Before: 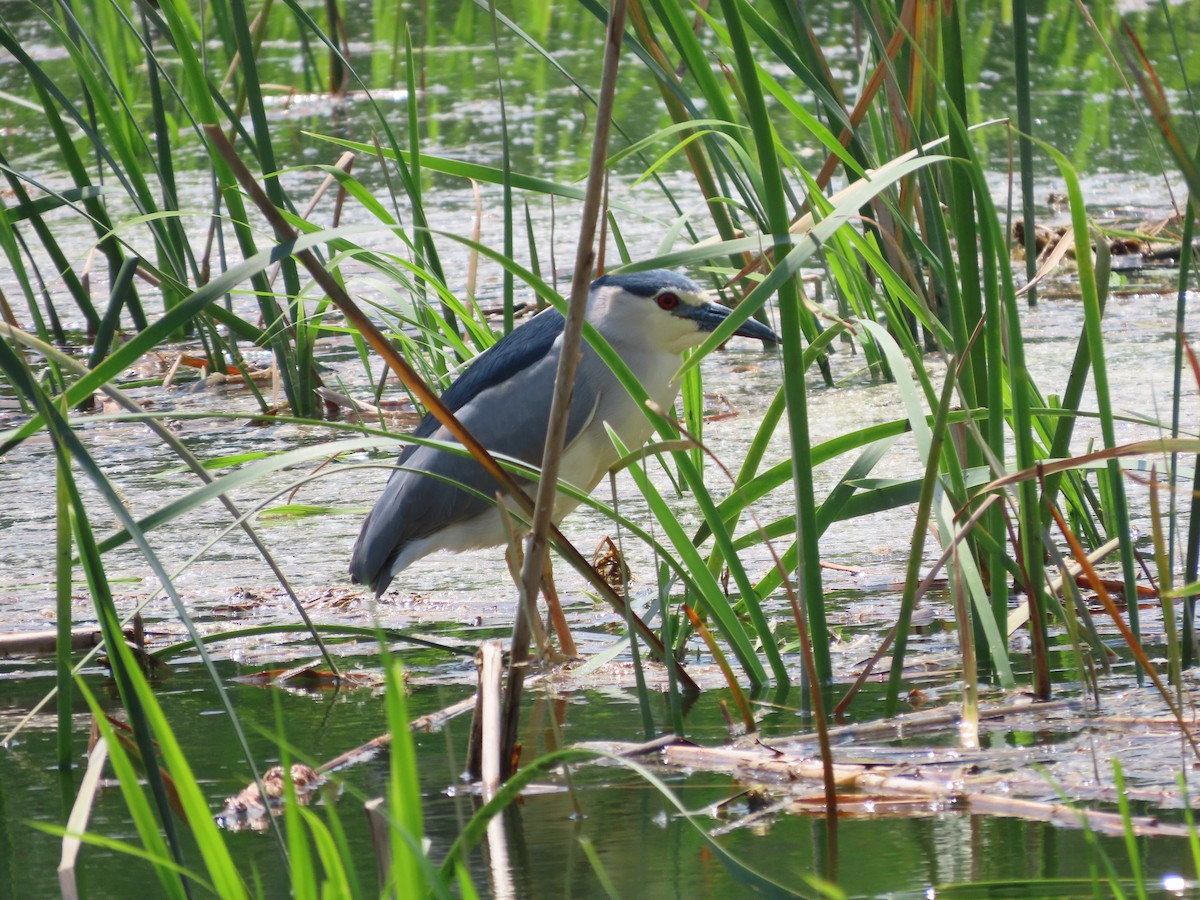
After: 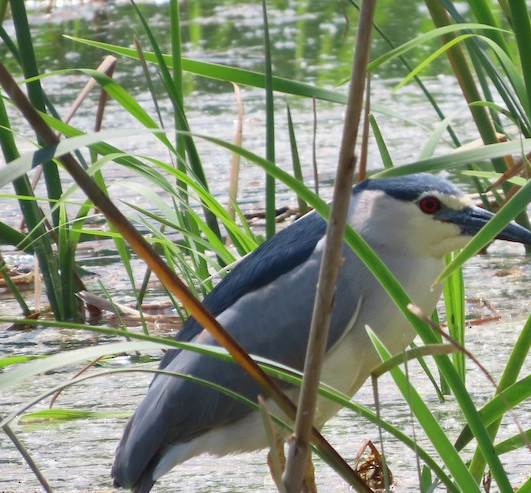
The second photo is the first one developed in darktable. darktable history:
crop: left 19.913%, top 10.76%, right 35.805%, bottom 34.382%
